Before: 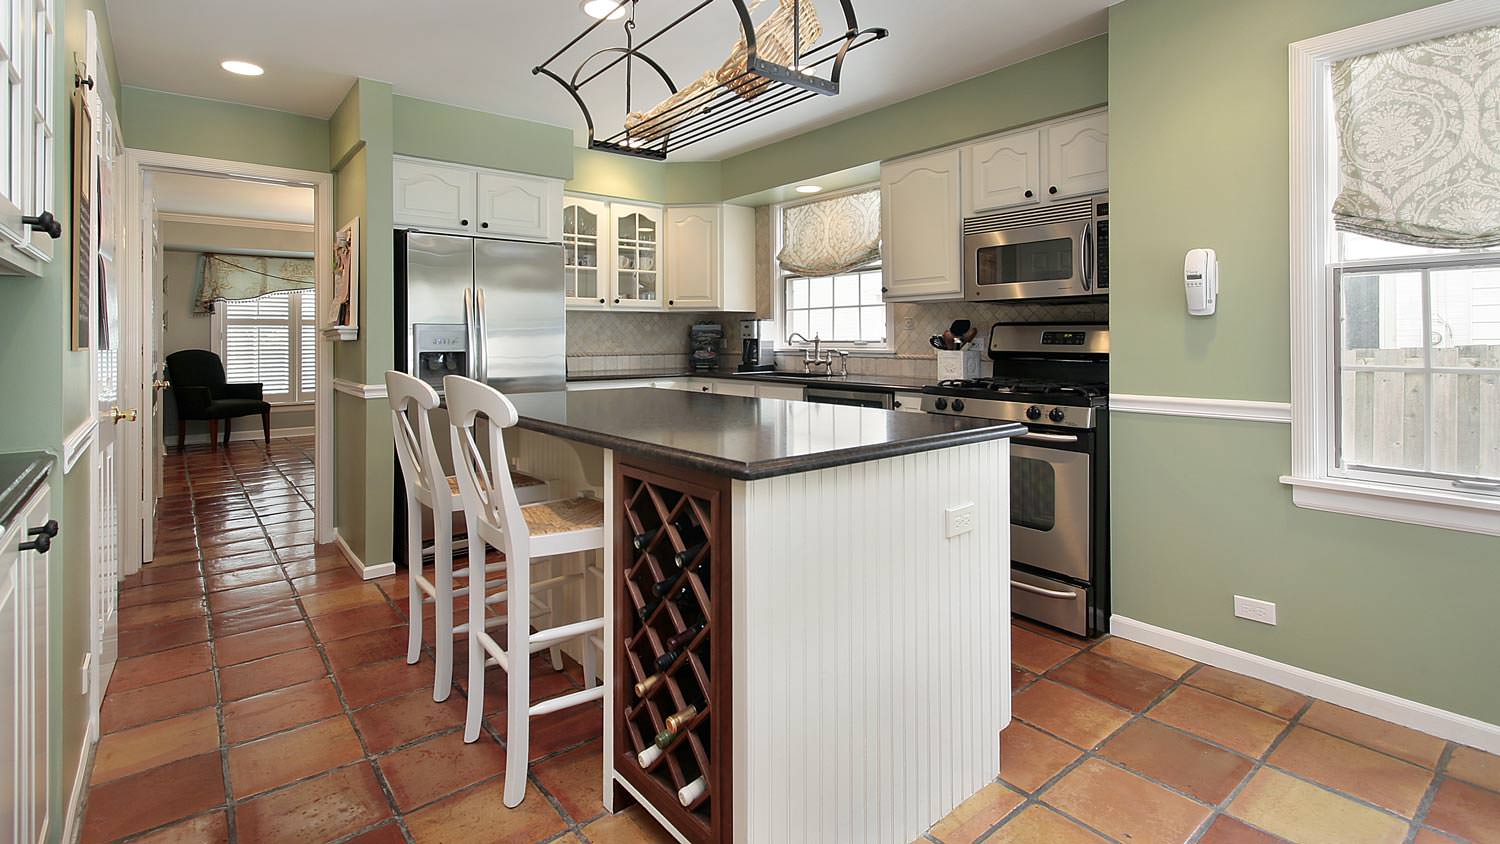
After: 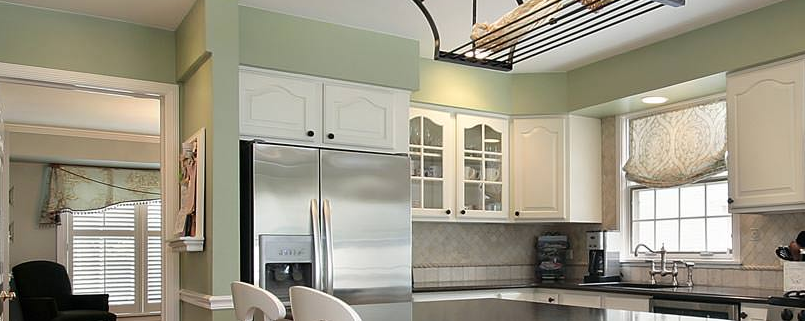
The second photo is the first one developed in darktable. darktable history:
crop: left 10.271%, top 10.55%, right 36.054%, bottom 51.327%
